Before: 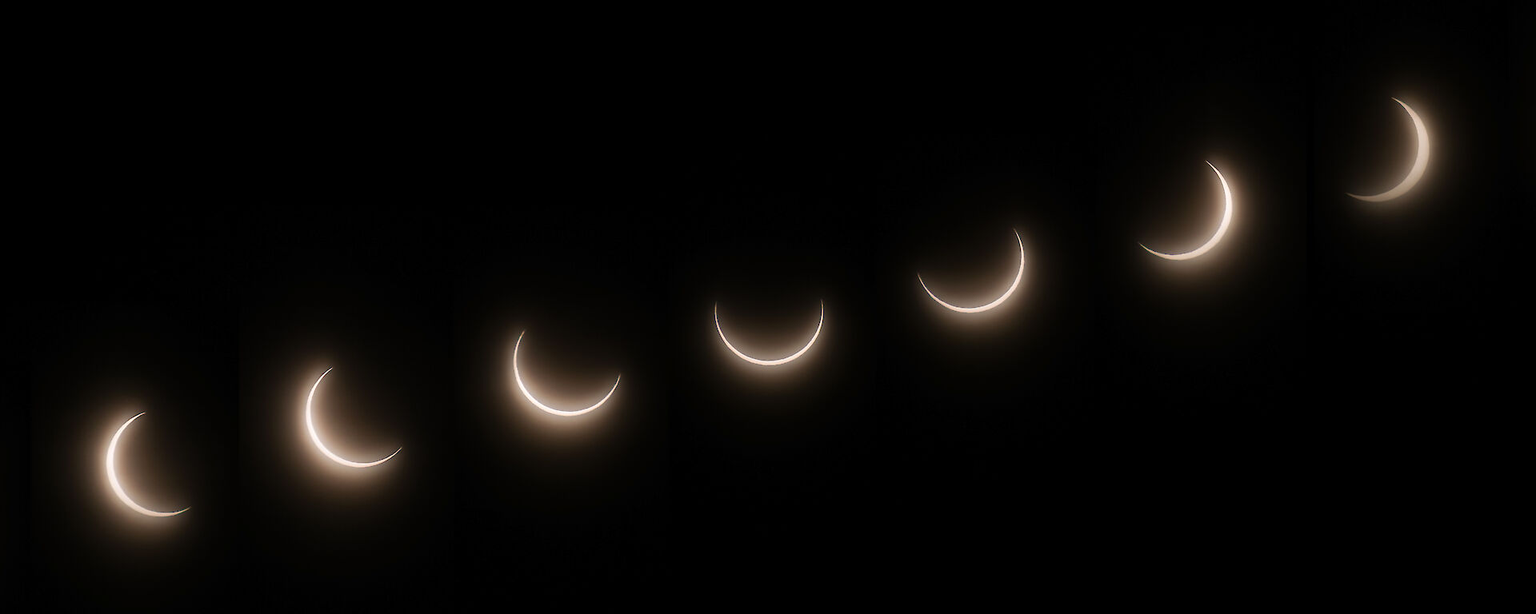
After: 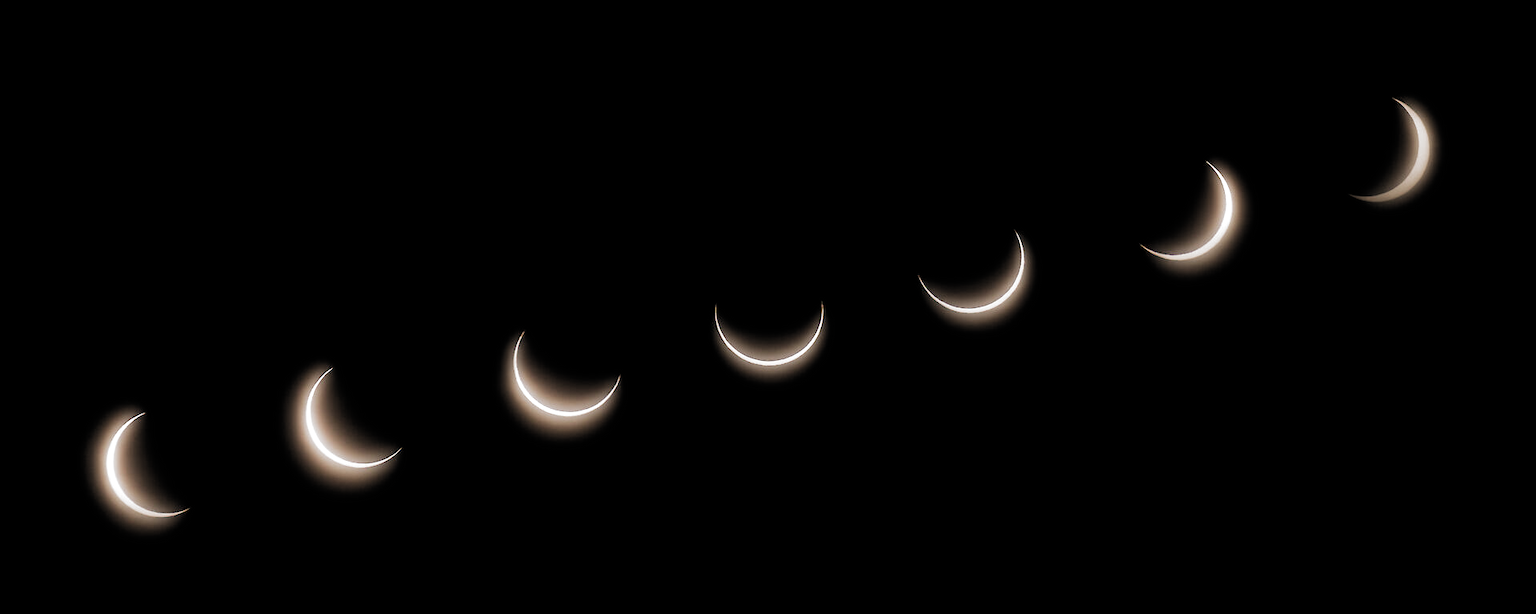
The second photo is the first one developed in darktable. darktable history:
filmic rgb: black relative exposure -3.63 EV, white relative exposure 2.14 EV, hardness 3.64, preserve chrominance RGB euclidean norm, color science v5 (2021), contrast in shadows safe, contrast in highlights safe
